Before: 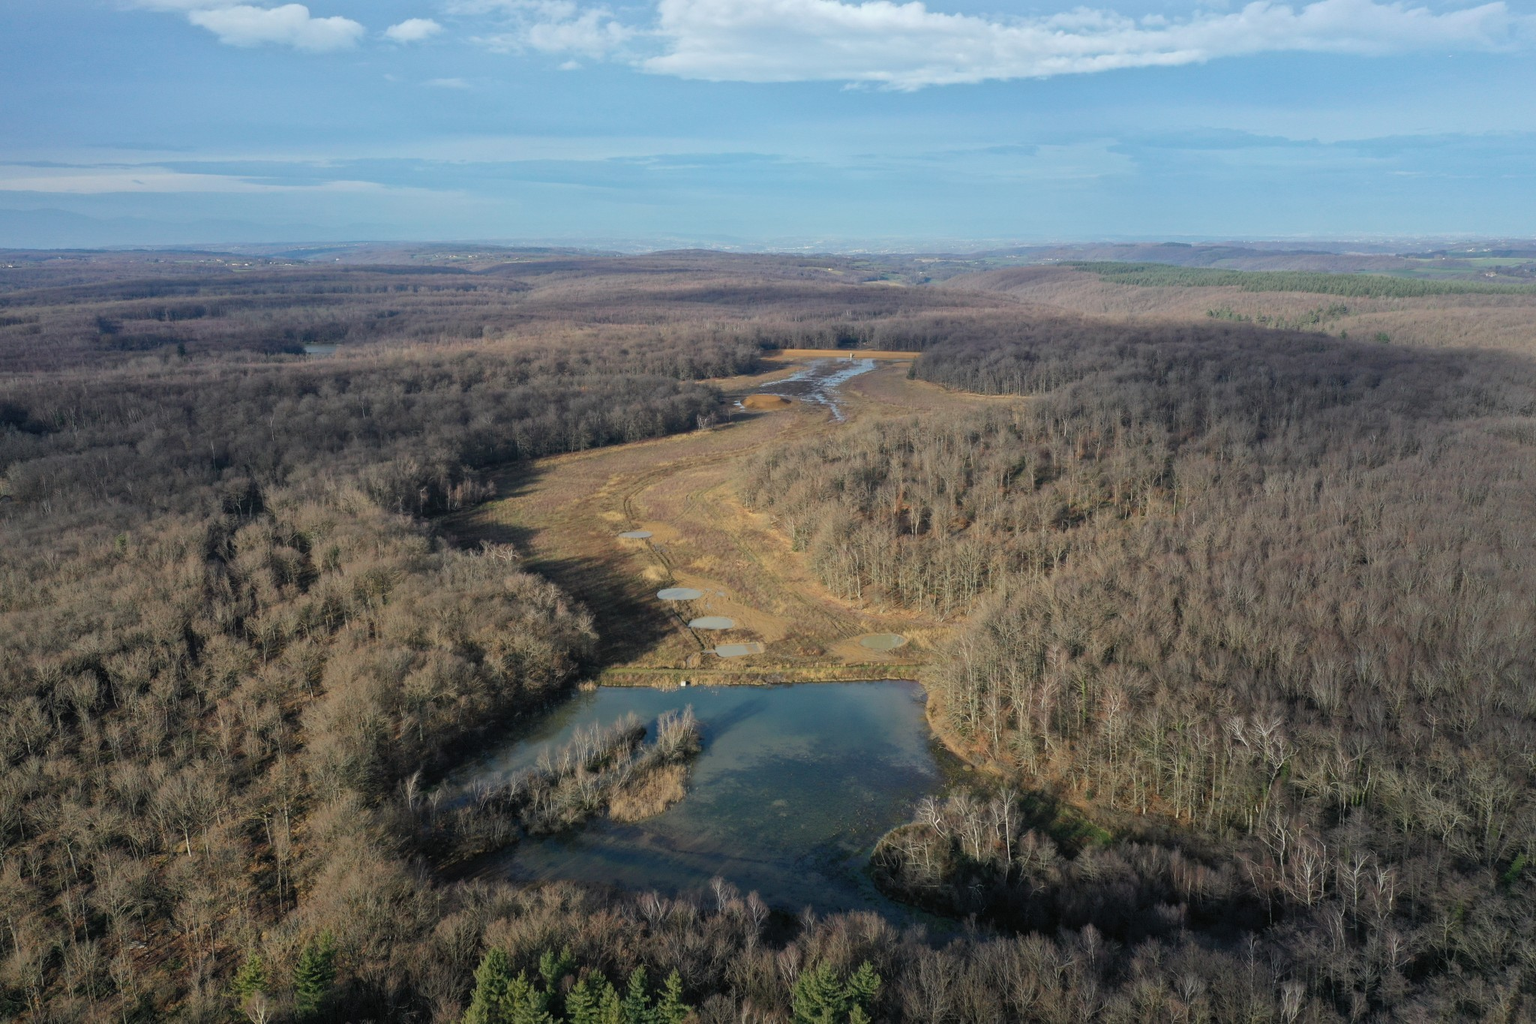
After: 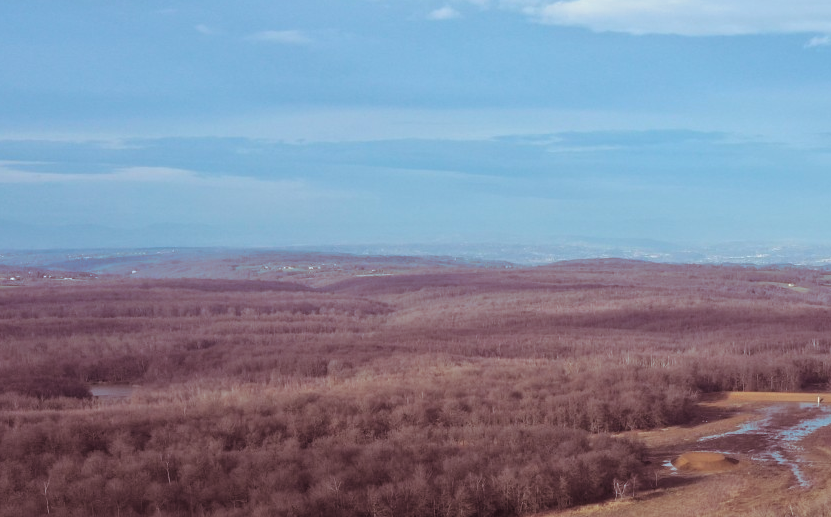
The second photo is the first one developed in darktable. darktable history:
split-toning: on, module defaults
crop: left 15.452%, top 5.459%, right 43.956%, bottom 56.62%
white balance: red 0.98, blue 1.034
